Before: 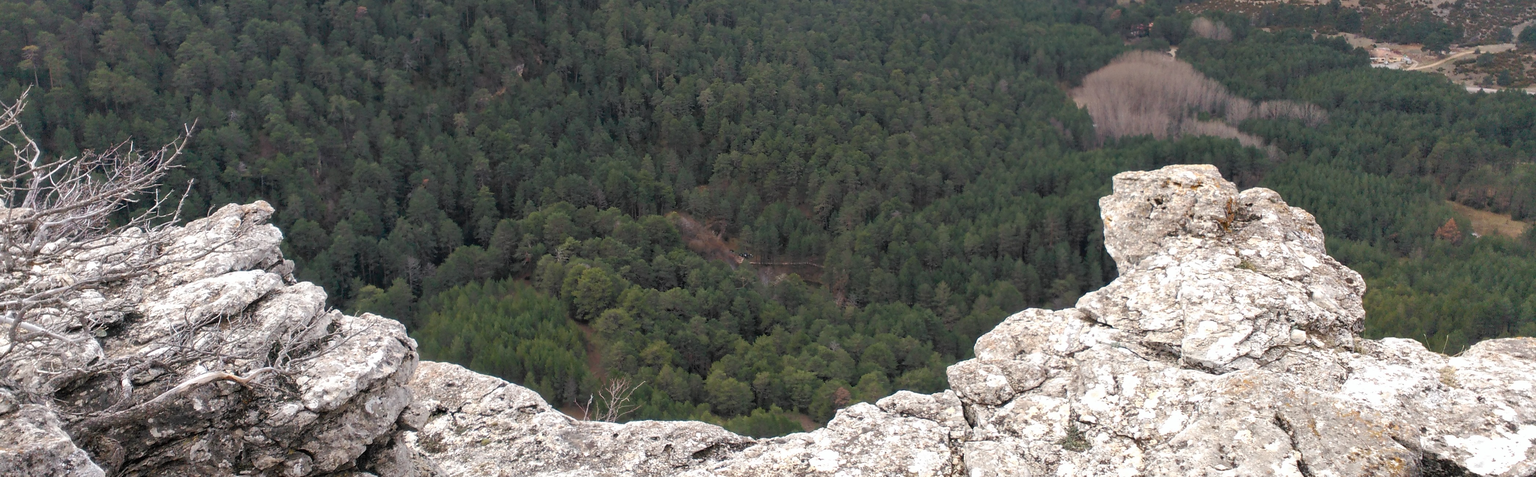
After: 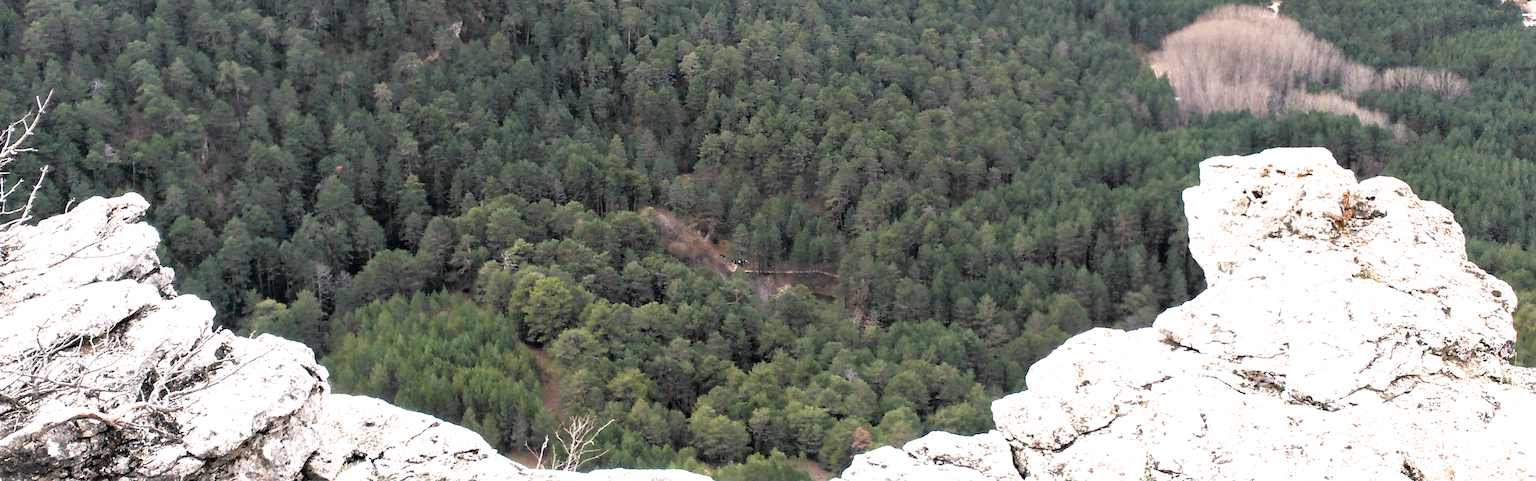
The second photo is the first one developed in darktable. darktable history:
filmic rgb: black relative exposure -8.23 EV, white relative exposure 2.2 EV, target white luminance 99.969%, hardness 7.18, latitude 75.08%, contrast 1.317, highlights saturation mix -1.76%, shadows ↔ highlights balance 30.81%
crop and rotate: left 10.154%, top 9.866%, right 10.045%, bottom 9.636%
exposure: black level correction 0, exposure 1.001 EV, compensate highlight preservation false
